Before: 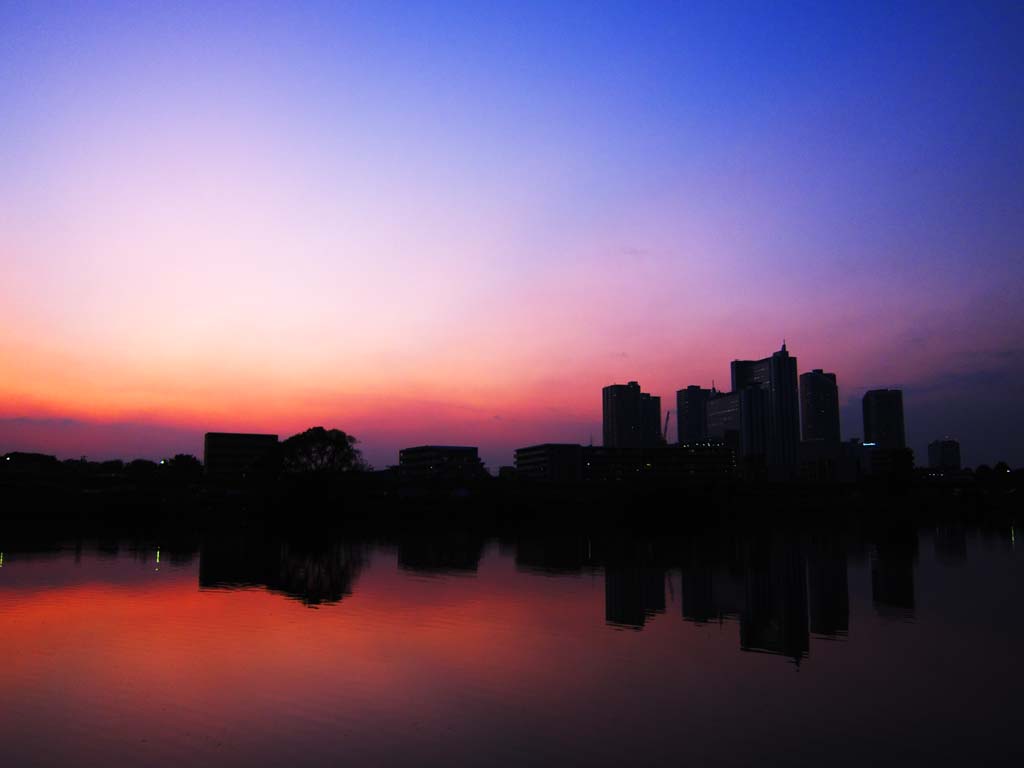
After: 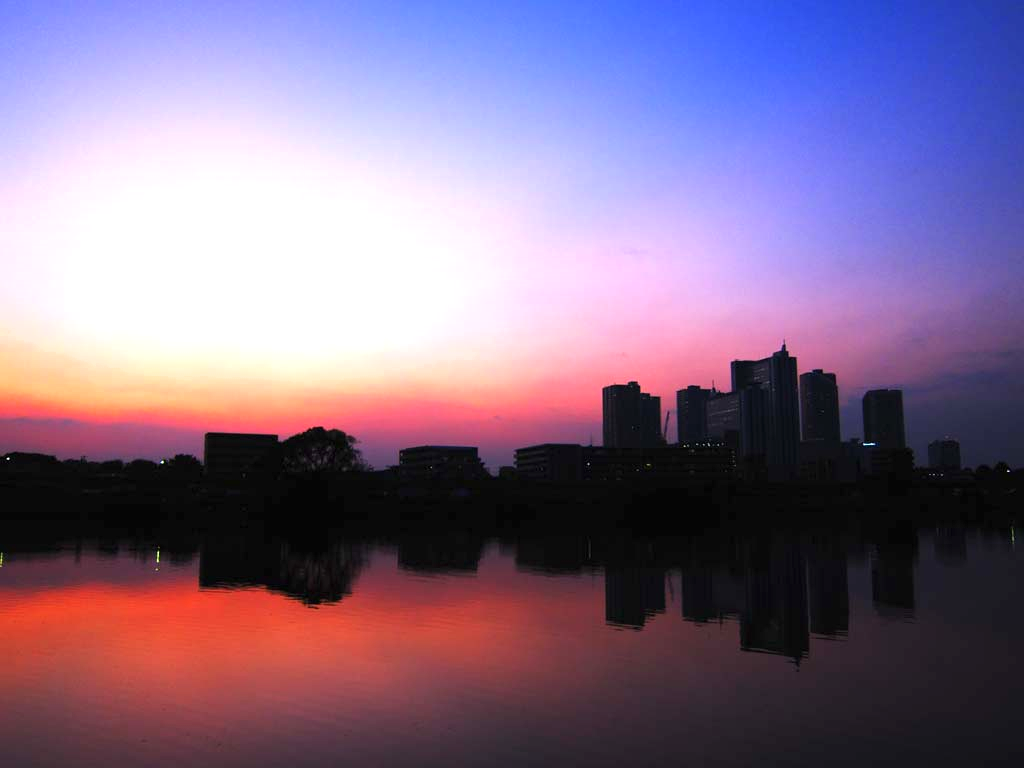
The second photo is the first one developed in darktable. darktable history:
exposure: black level correction 0, exposure 0.704 EV, compensate highlight preservation false
shadows and highlights: radius 125.89, shadows 21.15, highlights -23.08, low approximation 0.01
